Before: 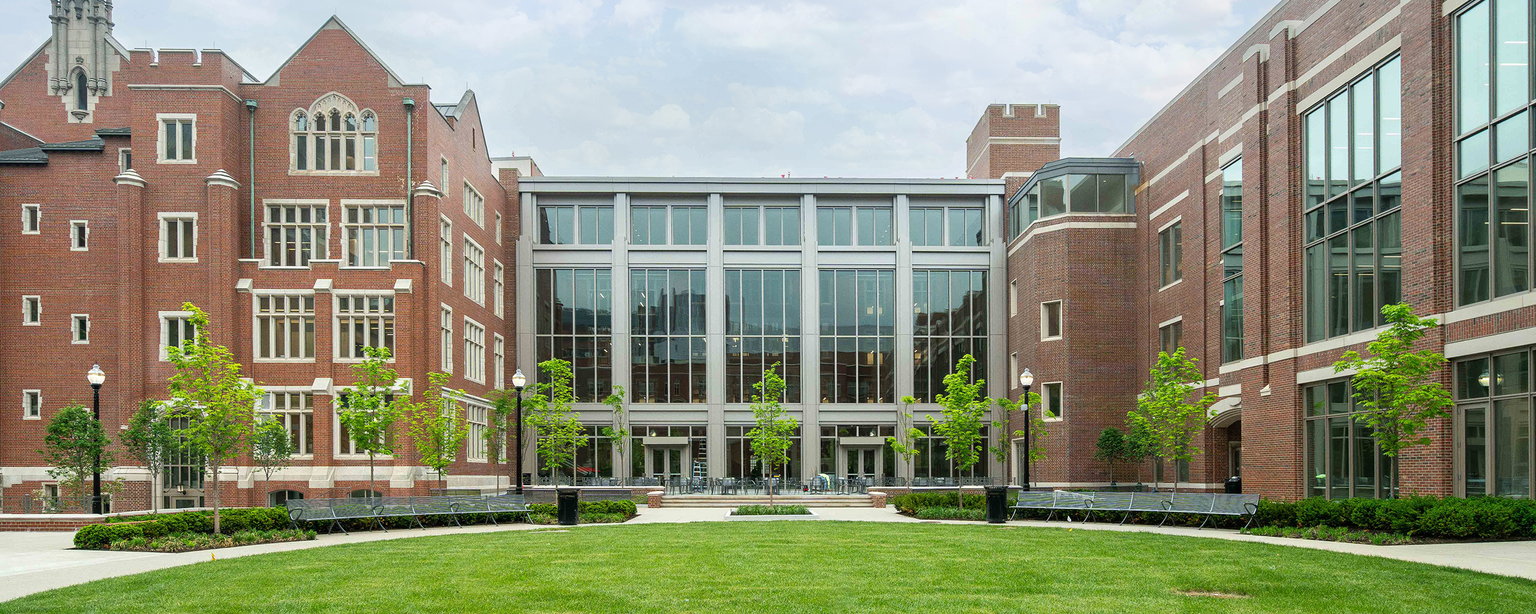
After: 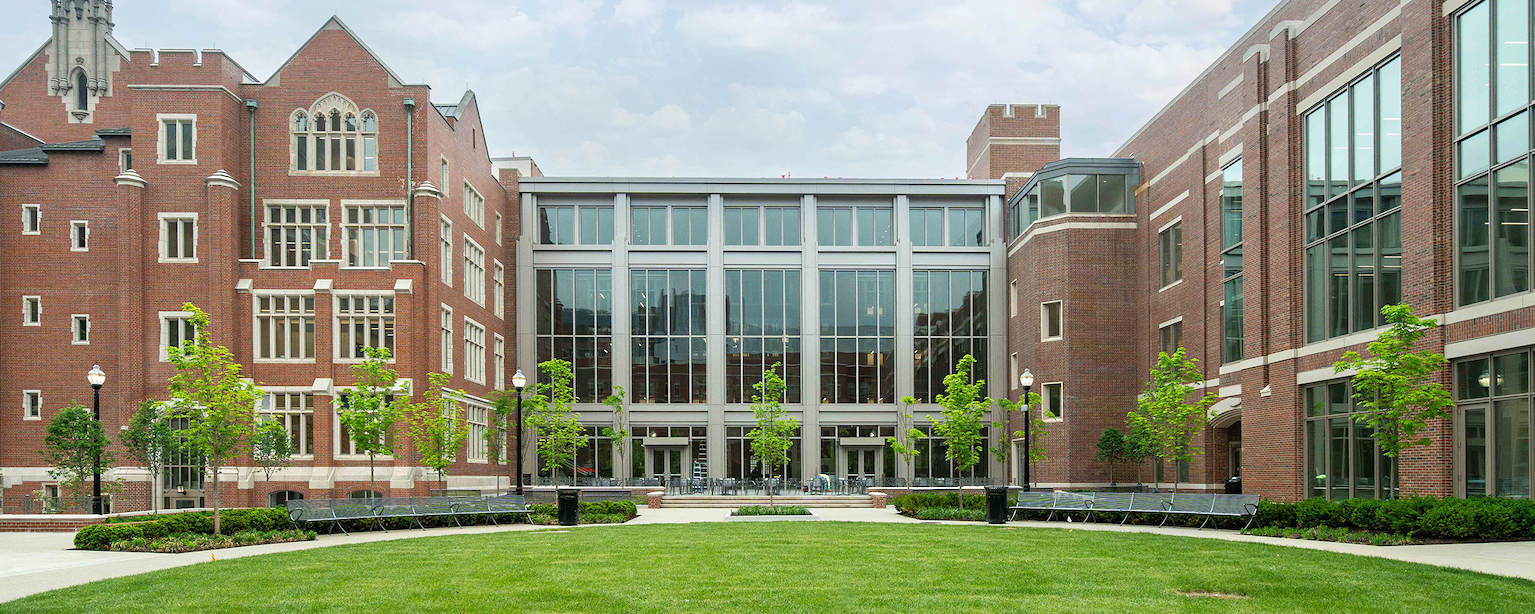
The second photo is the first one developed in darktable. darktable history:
sharpen: radius 5.322, amount 0.313, threshold 26.268
